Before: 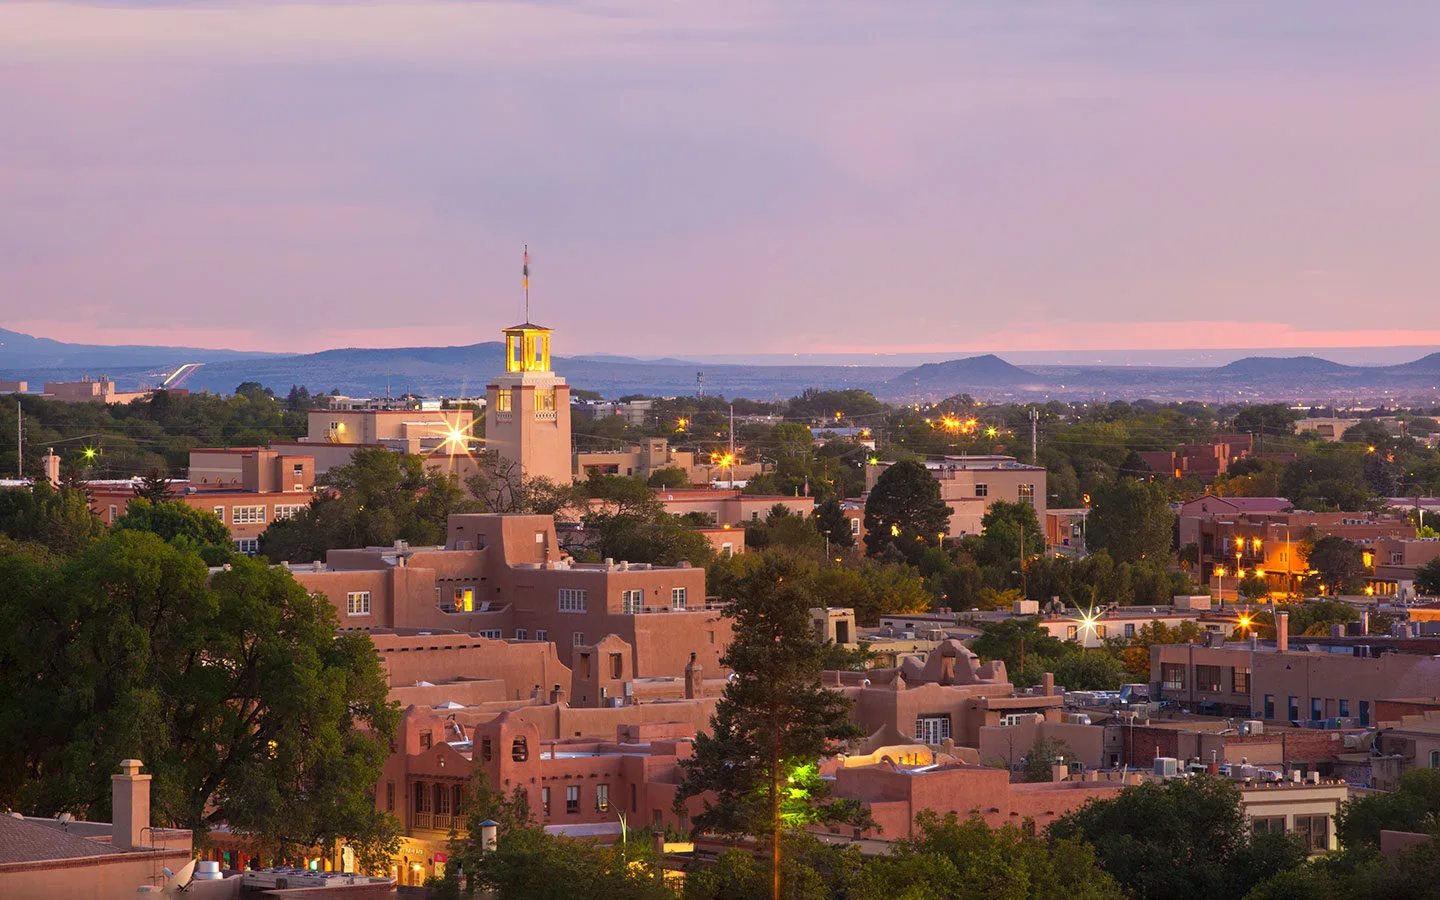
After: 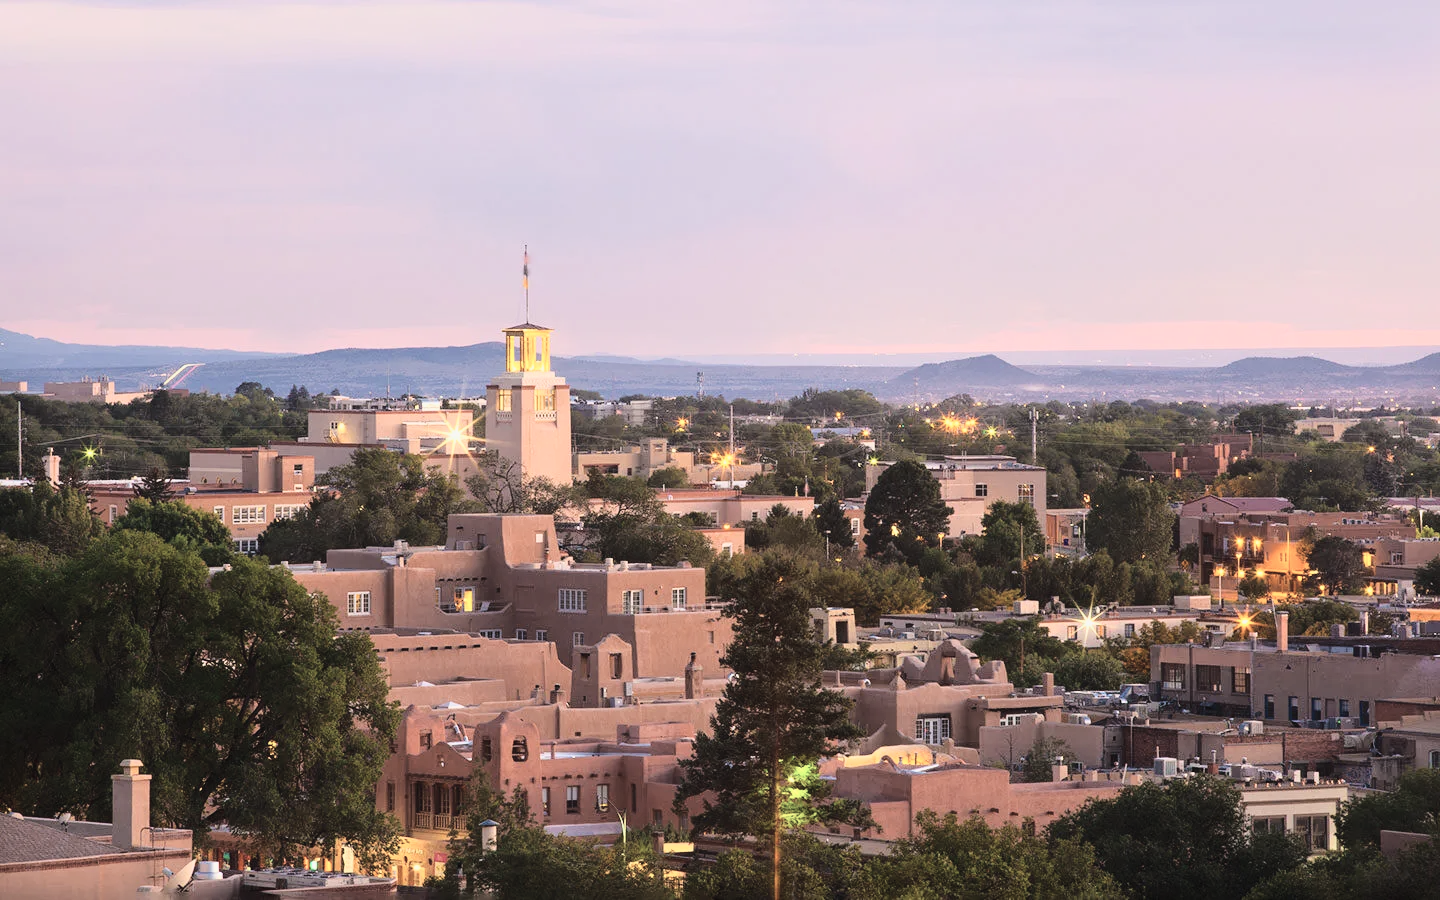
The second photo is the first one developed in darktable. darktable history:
contrast brightness saturation: contrast -0.05, saturation -0.41
base curve: curves: ch0 [(0, 0) (0.028, 0.03) (0.121, 0.232) (0.46, 0.748) (0.859, 0.968) (1, 1)]
